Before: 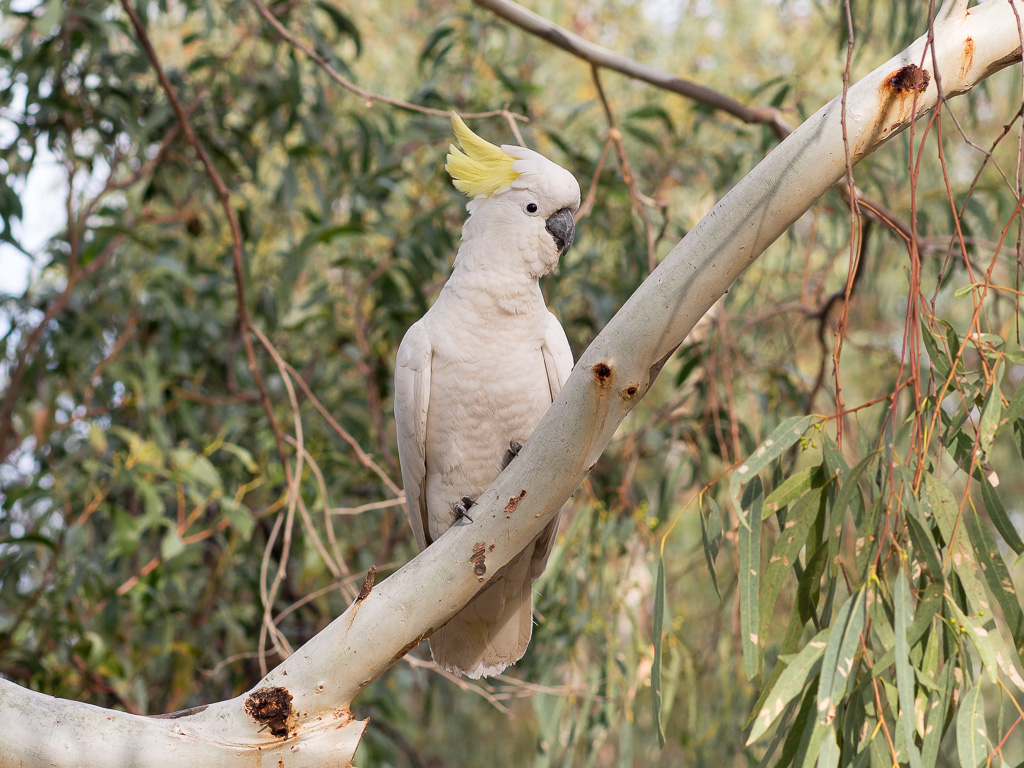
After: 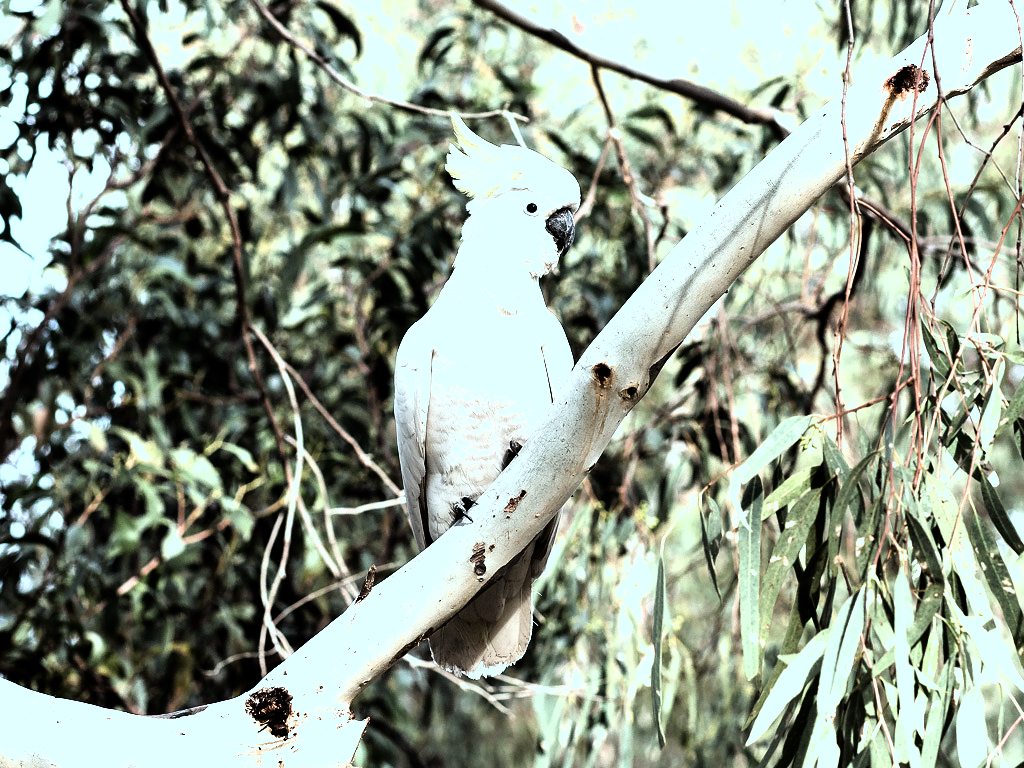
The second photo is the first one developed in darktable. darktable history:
tone equalizer: -8 EV -0.404 EV, -7 EV -0.425 EV, -6 EV -0.319 EV, -5 EV -0.251 EV, -3 EV 0.189 EV, -2 EV 0.334 EV, -1 EV 0.401 EV, +0 EV 0.426 EV, edges refinement/feathering 500, mask exposure compensation -1.57 EV, preserve details no
filmic rgb: black relative exposure -8.22 EV, white relative exposure 2.23 EV, hardness 7.09, latitude 86.67%, contrast 1.681, highlights saturation mix -3.59%, shadows ↔ highlights balance -2.85%, color science v6 (2022)
color correction: highlights a* -9.96, highlights b* -9.86
contrast brightness saturation: contrast 0.107, saturation -0.166
tone curve: curves: ch0 [(0, 0) (0.003, 0.001) (0.011, 0.005) (0.025, 0.01) (0.044, 0.019) (0.069, 0.029) (0.1, 0.042) (0.136, 0.078) (0.177, 0.129) (0.224, 0.182) (0.277, 0.246) (0.335, 0.318) (0.399, 0.396) (0.468, 0.481) (0.543, 0.573) (0.623, 0.672) (0.709, 0.777) (0.801, 0.881) (0.898, 0.975) (1, 1)], color space Lab, linked channels, preserve colors none
